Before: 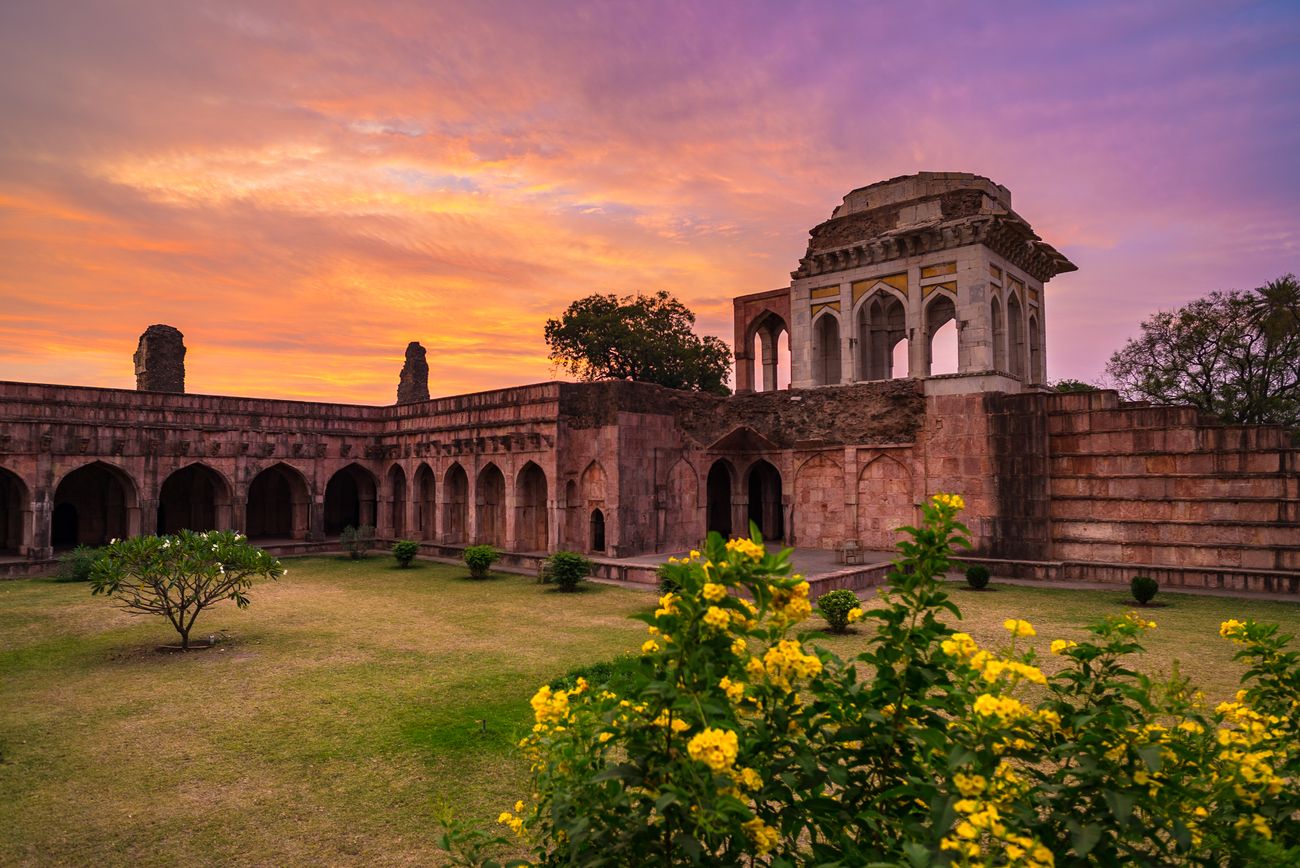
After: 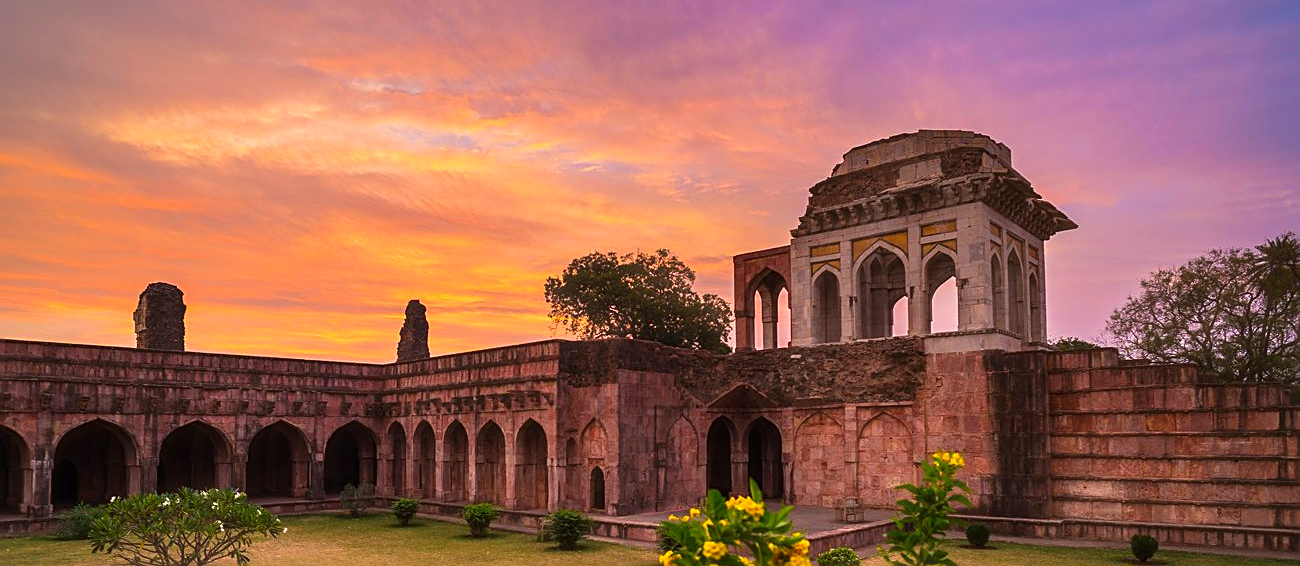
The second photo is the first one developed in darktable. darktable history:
crop and rotate: top 4.843%, bottom 29.854%
sharpen: on, module defaults
contrast brightness saturation: contrast 0.038, saturation 0.158
haze removal: strength -0.1, compatibility mode true, adaptive false
